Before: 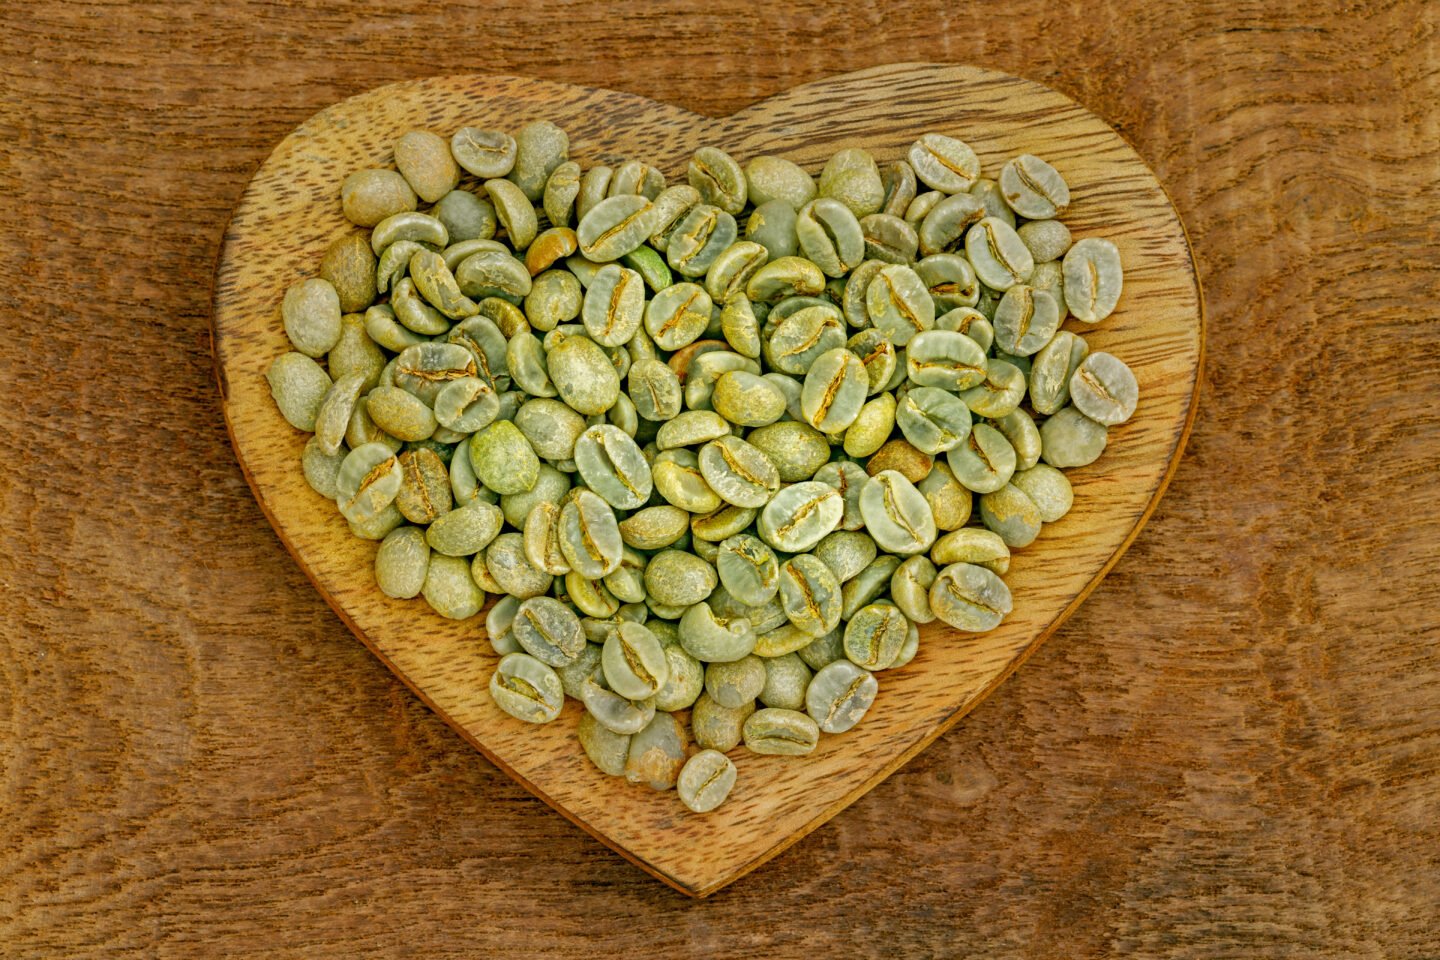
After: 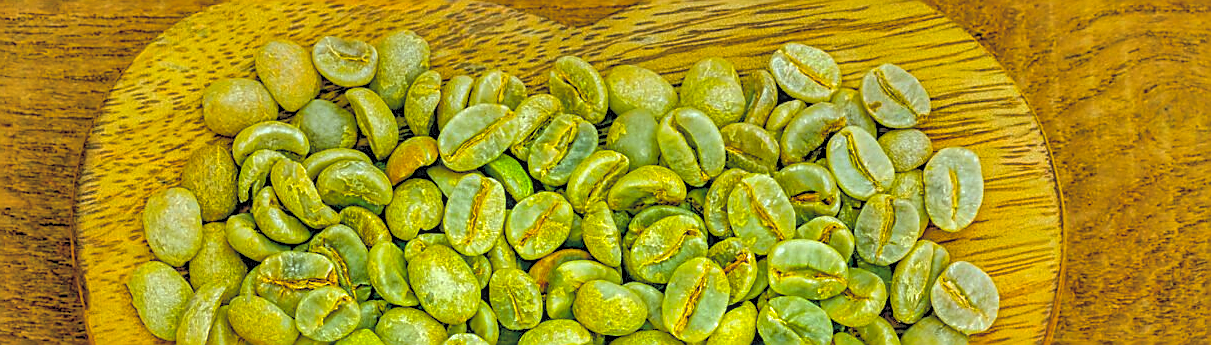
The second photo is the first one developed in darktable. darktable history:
local contrast: detail 130%
color correction: highlights a* -10.08, highlights b* -9.89
crop and rotate: left 9.668%, top 9.561%, right 6.182%, bottom 54.488%
exposure: compensate highlight preservation false
sharpen: radius 1.419, amount 1.252, threshold 0.659
contrast brightness saturation: brightness 0.289
color balance rgb: shadows lift › chroma 1.044%, shadows lift › hue 241.2°, linear chroma grading › global chroma 24.493%, perceptual saturation grading › global saturation 31.109%, global vibrance 20%
shadows and highlights: on, module defaults
